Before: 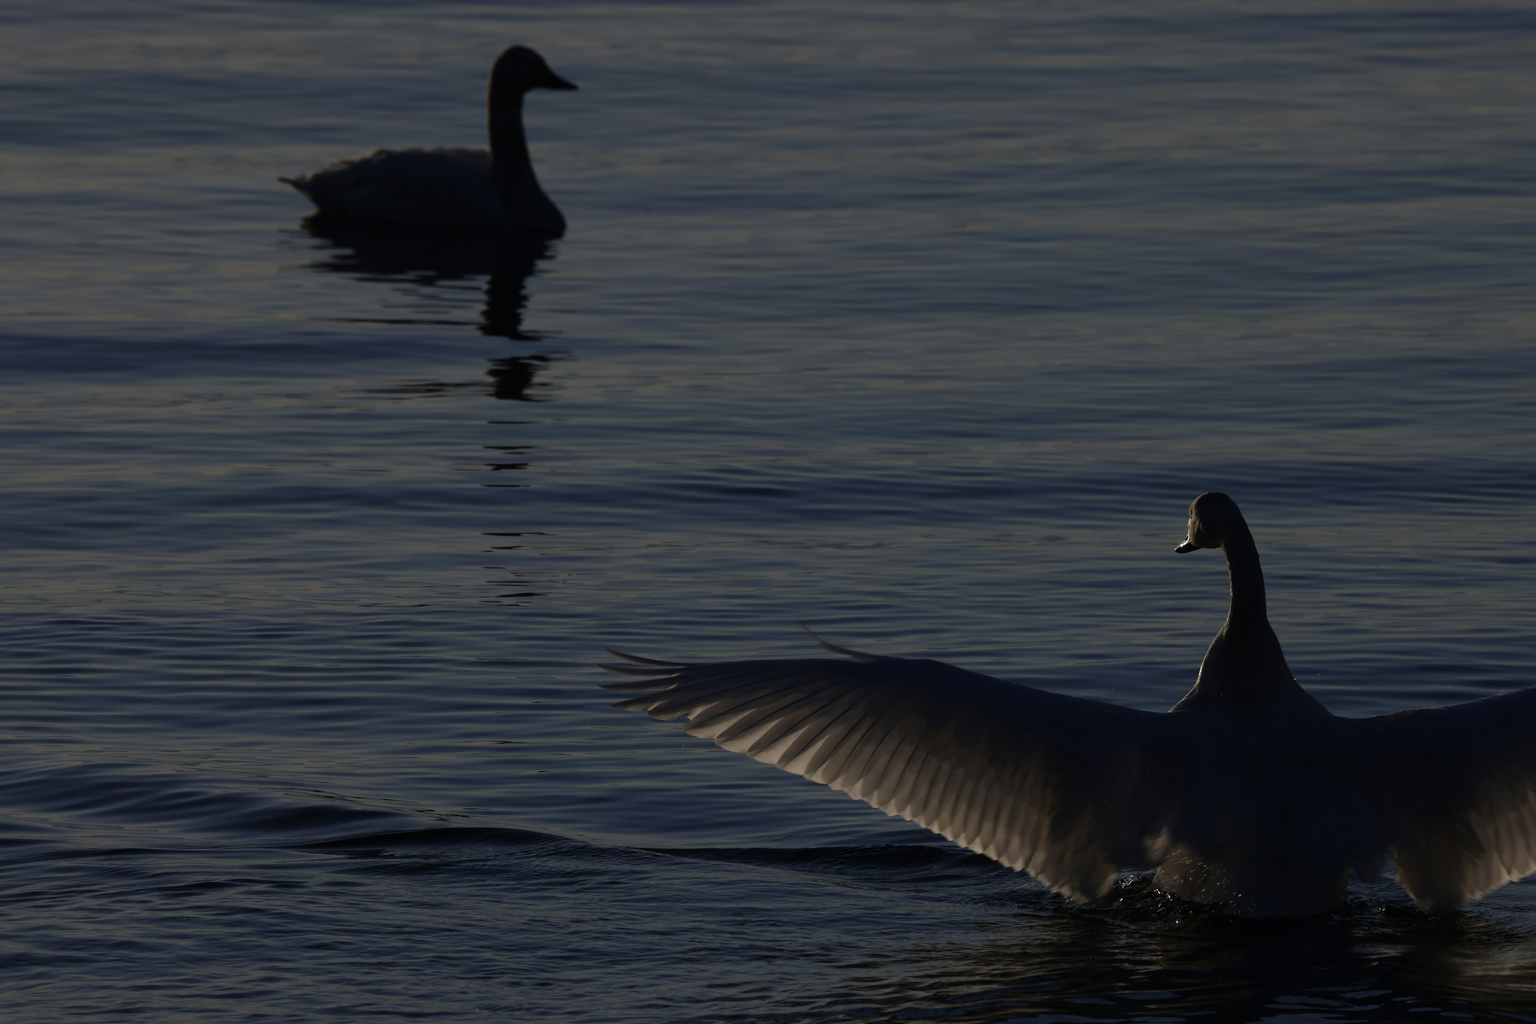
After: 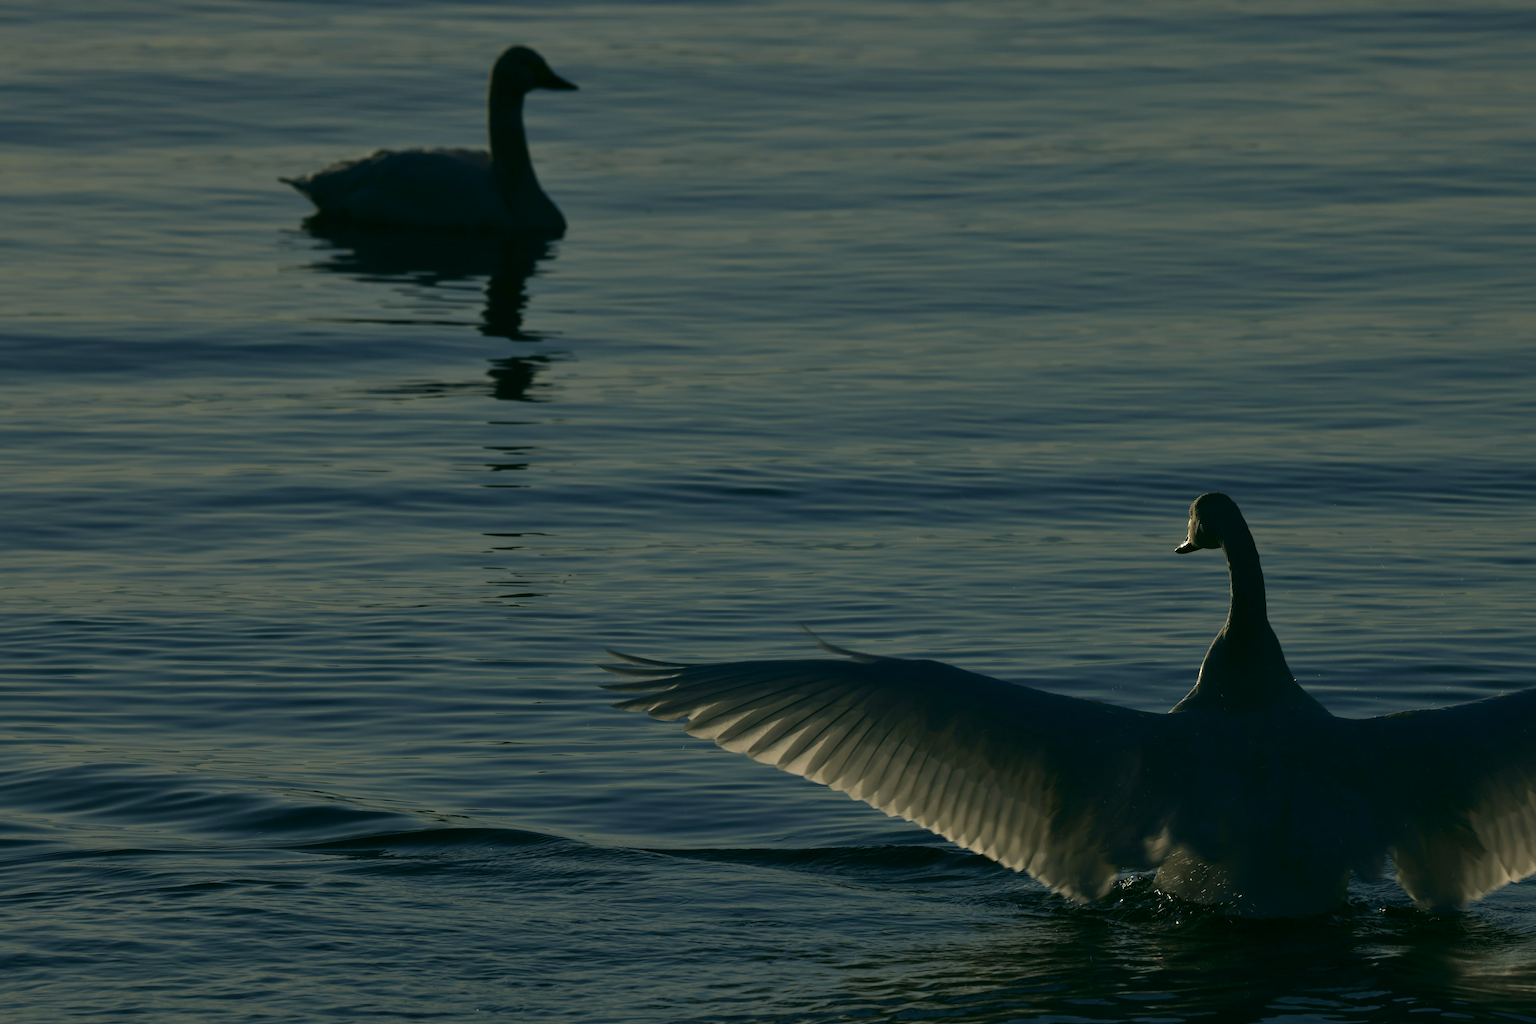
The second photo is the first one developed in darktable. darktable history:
color correction: highlights a* -0.484, highlights b* 9.31, shadows a* -8.92, shadows b* 1.22
exposure: exposure 0.493 EV, compensate exposure bias true, compensate highlight preservation false
shadows and highlights: radius 107.02, shadows 23.65, highlights -58.97, low approximation 0.01, soften with gaussian
